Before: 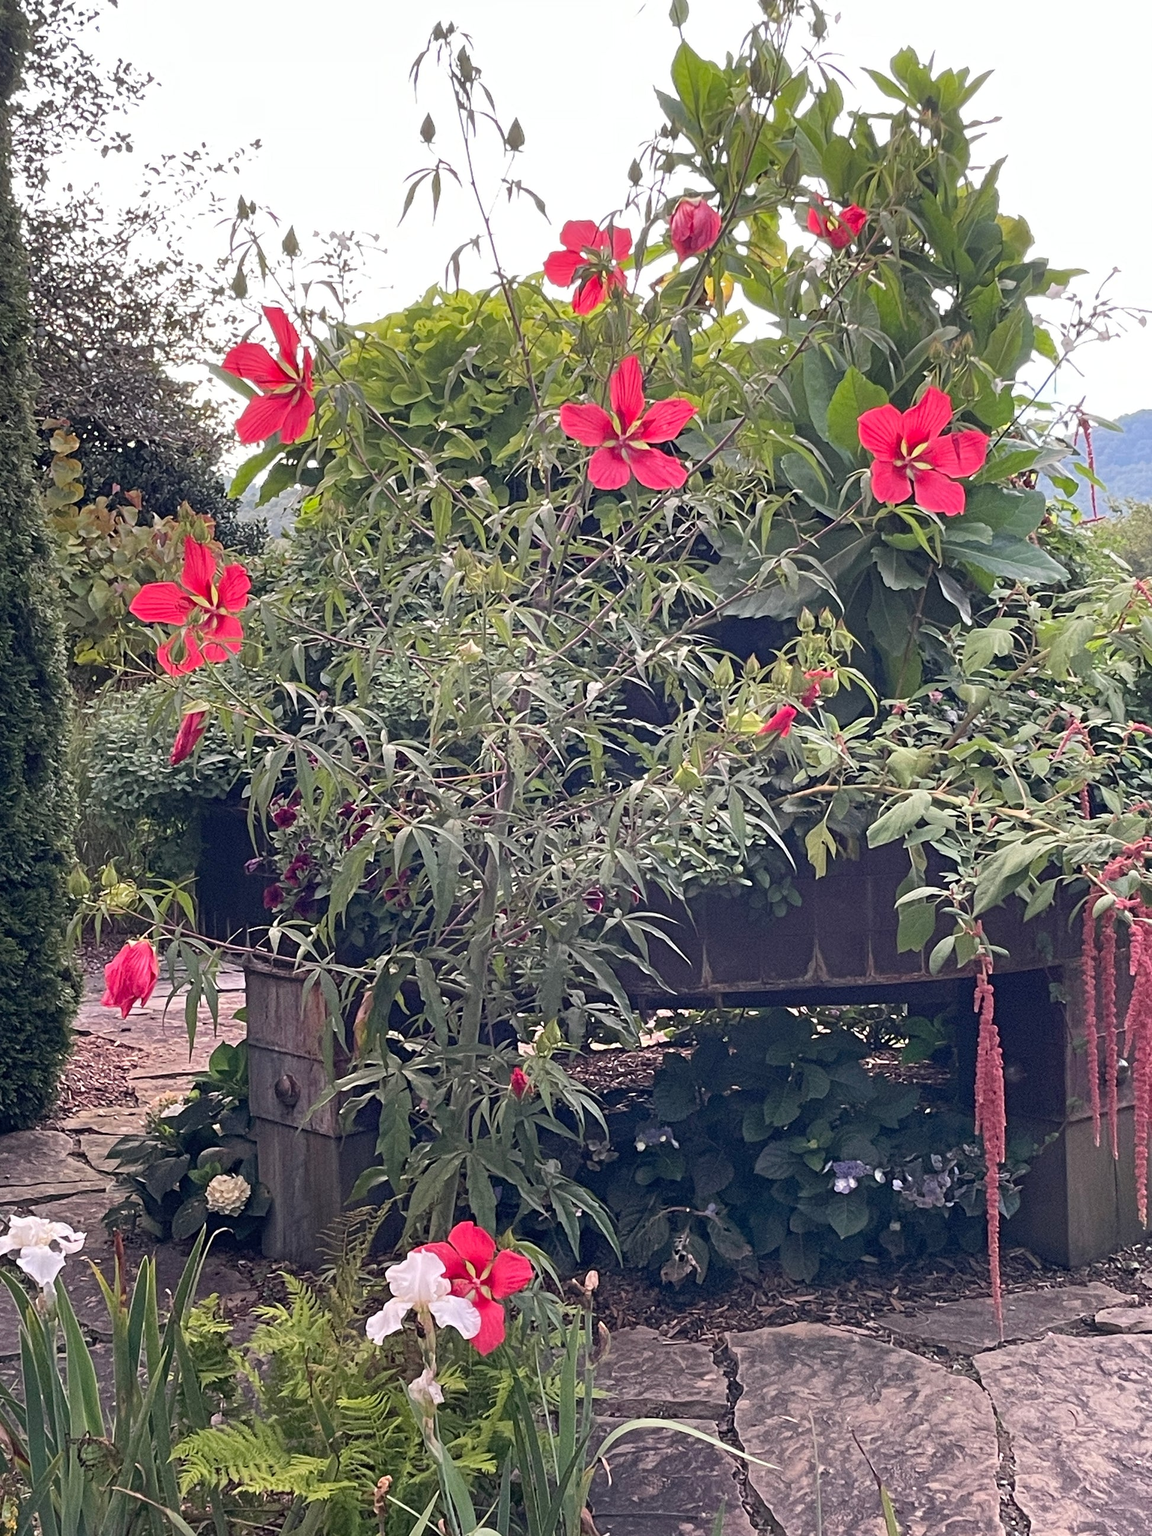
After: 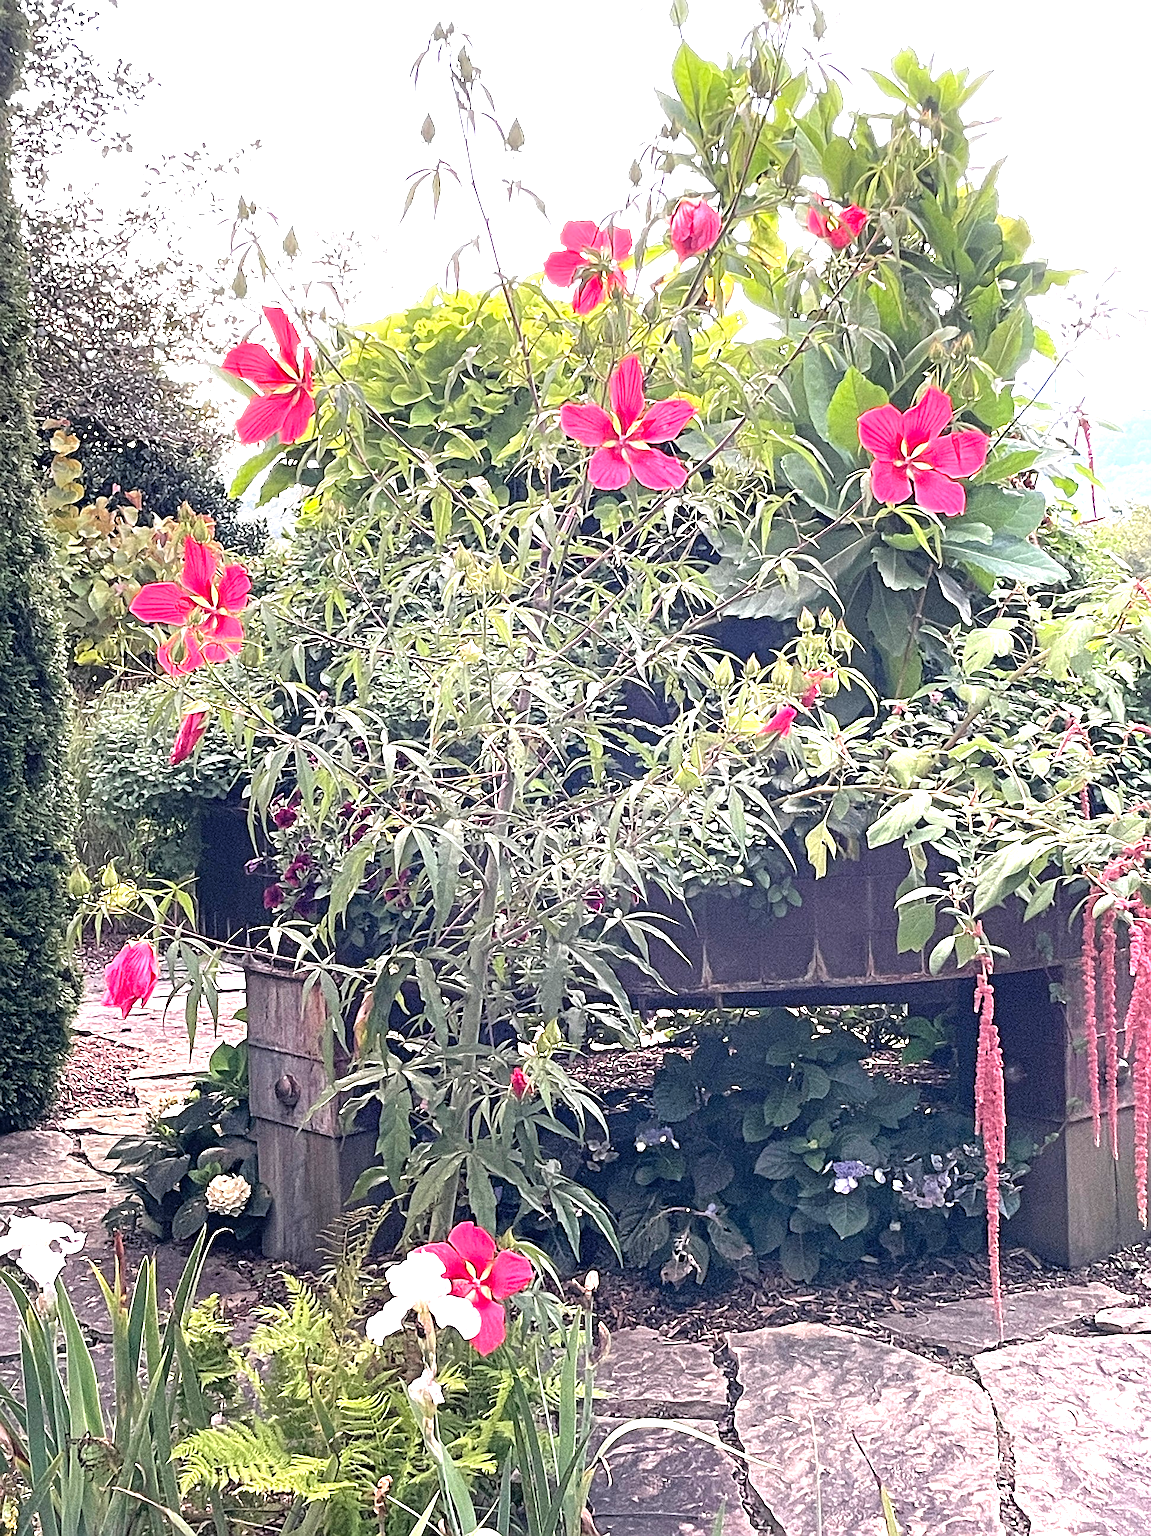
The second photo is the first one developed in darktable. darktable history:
tone equalizer: -8 EV -0.746 EV, -7 EV -0.725 EV, -6 EV -0.623 EV, -5 EV -0.378 EV, -3 EV 0.389 EV, -2 EV 0.6 EV, -1 EV 0.695 EV, +0 EV 0.729 EV
sharpen: on, module defaults
exposure: exposure 0.65 EV, compensate highlight preservation false
